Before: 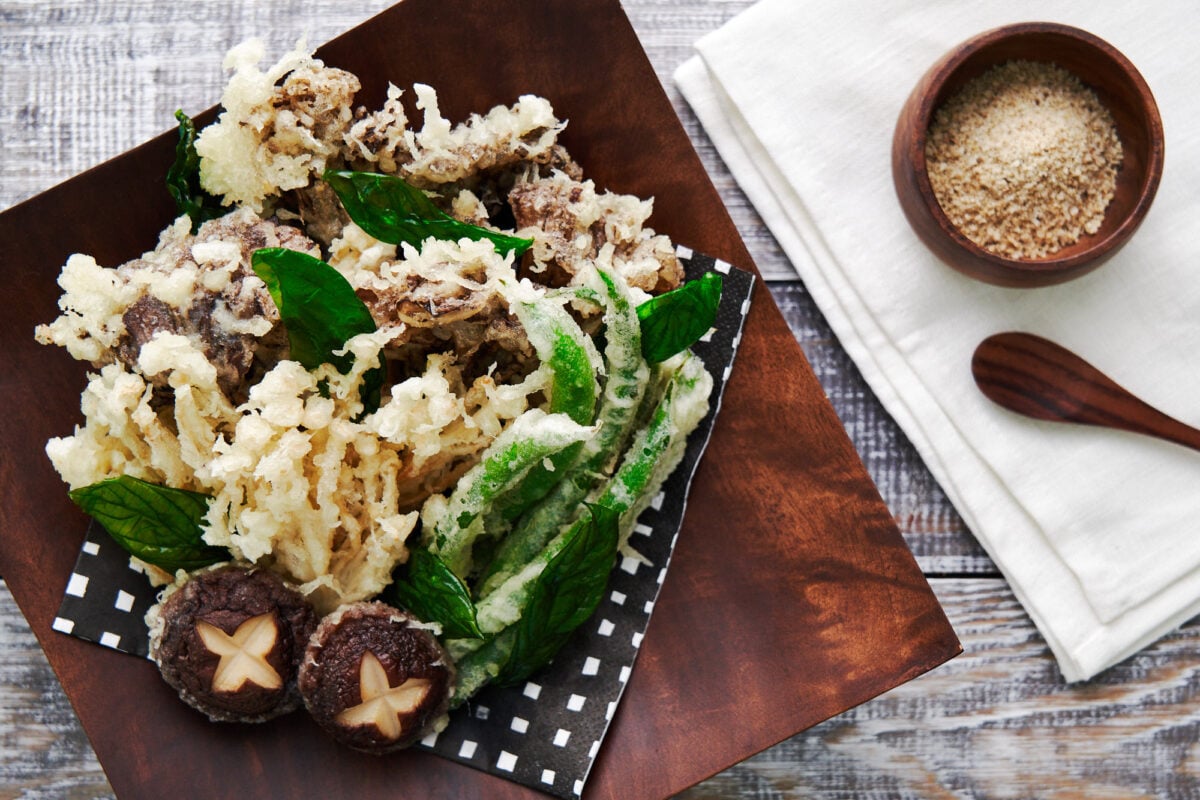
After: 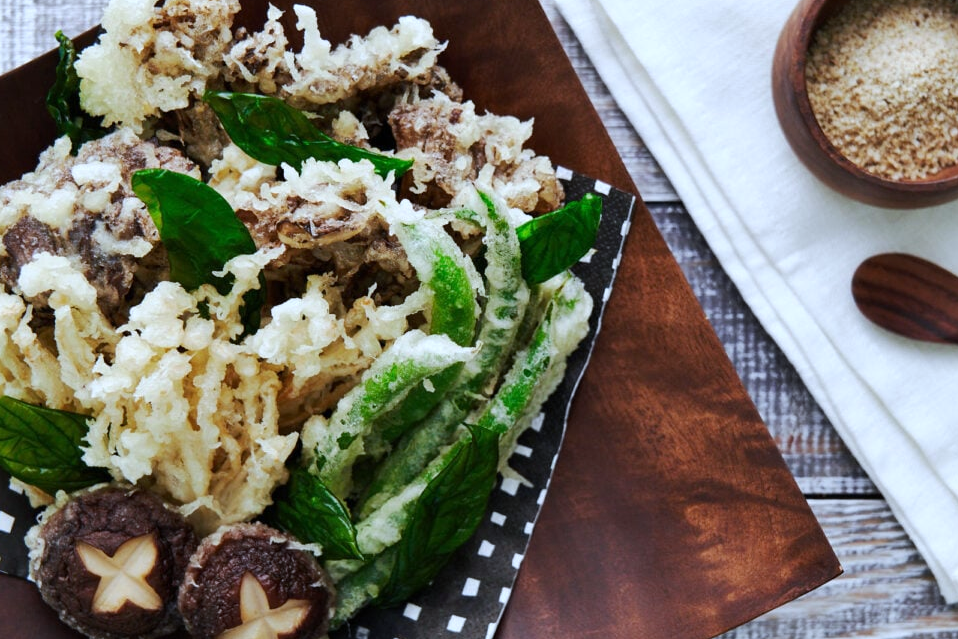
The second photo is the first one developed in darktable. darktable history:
white balance: red 0.924, blue 1.095
crop and rotate: left 10.071%, top 10.071%, right 10.02%, bottom 10.02%
